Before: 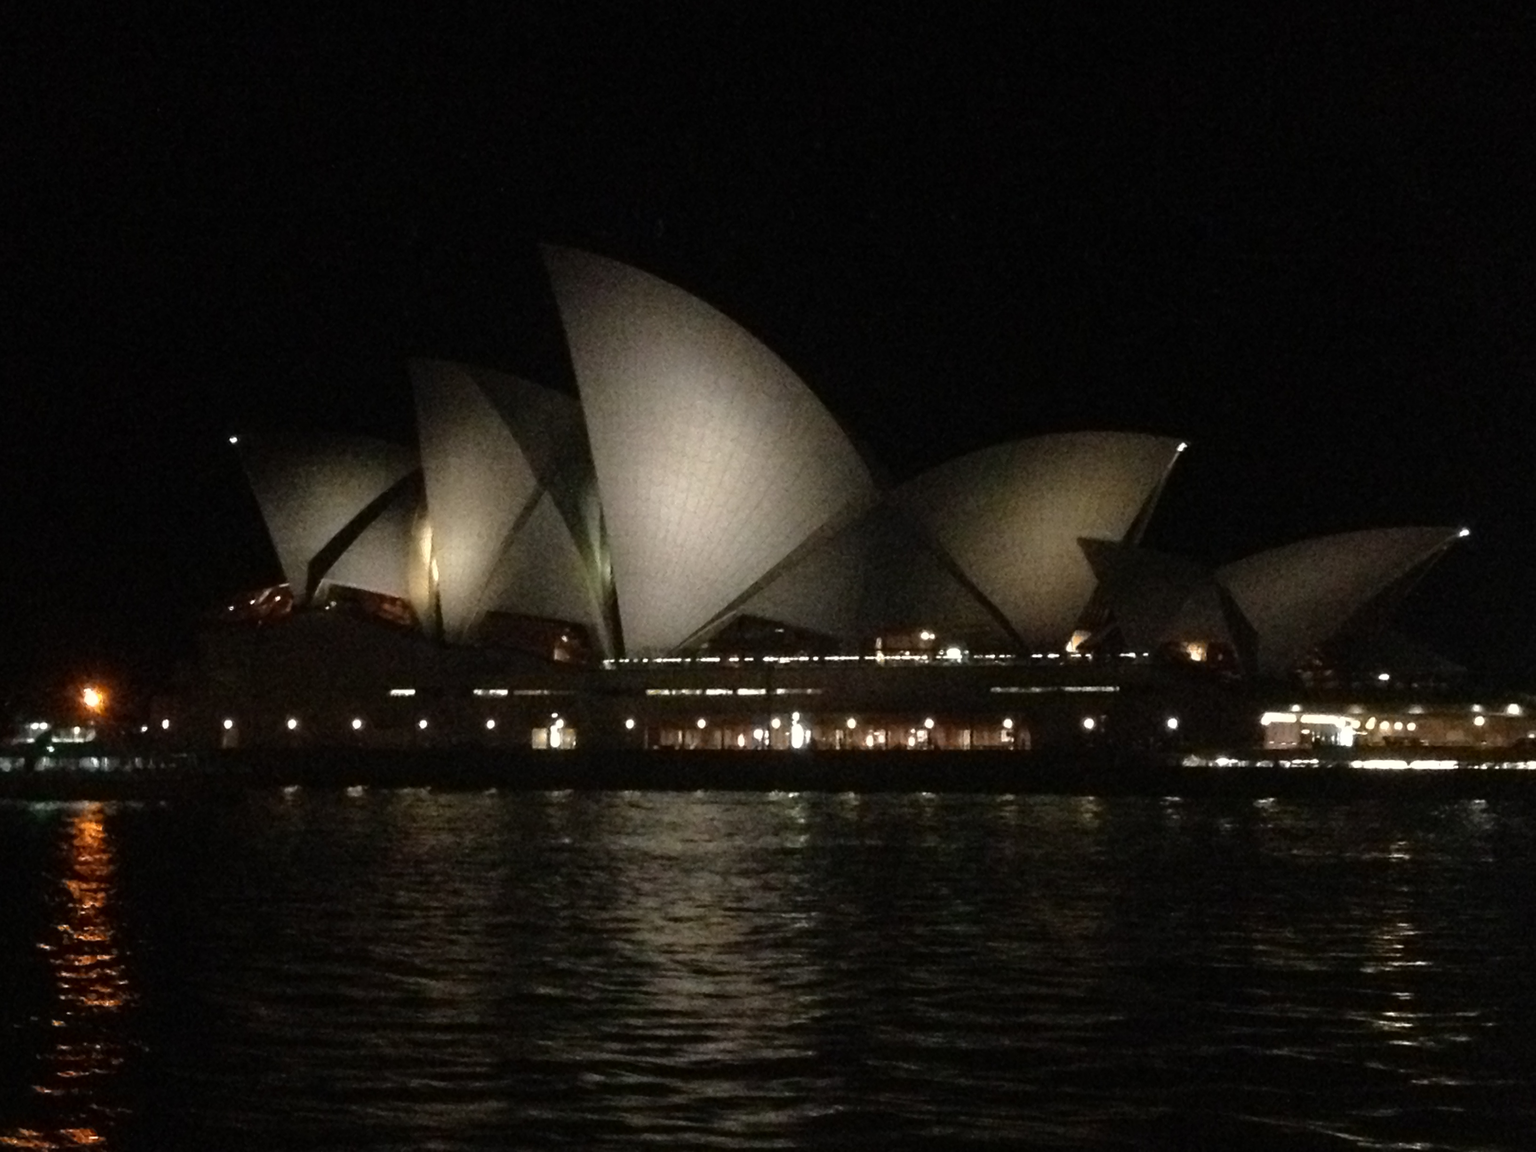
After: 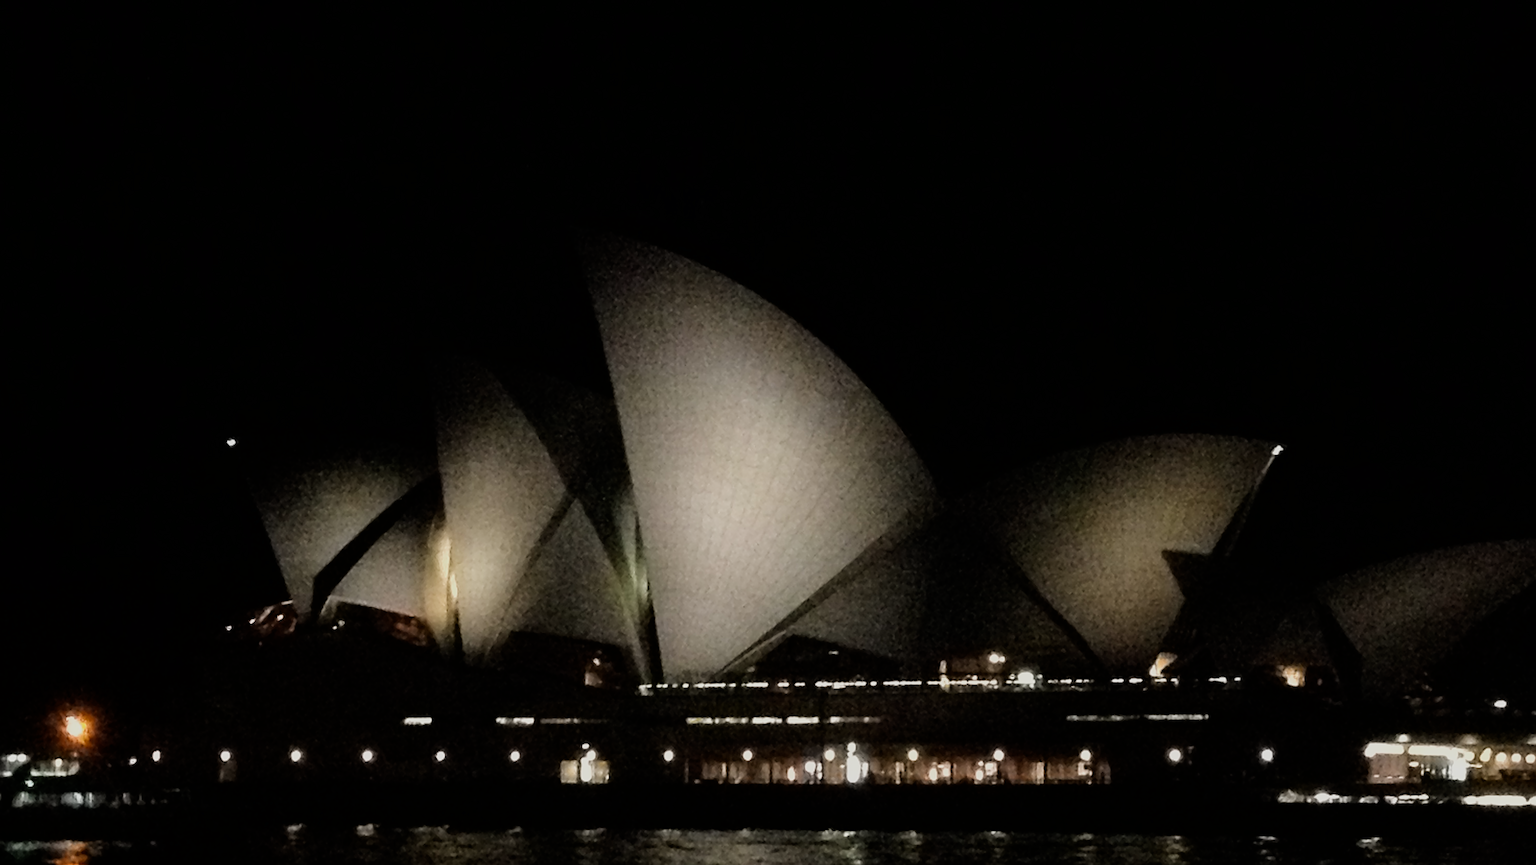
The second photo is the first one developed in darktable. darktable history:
exposure: black level correction 0.001, exposure 0.016 EV, compensate exposure bias true, compensate highlight preservation false
crop: left 1.57%, top 3.43%, right 7.773%, bottom 28.429%
filmic rgb: black relative exposure -7.65 EV, white relative exposure 4.56 EV, hardness 3.61, contrast 1.105
sharpen: on, module defaults
color correction: highlights a* -0.112, highlights b* 0.109
